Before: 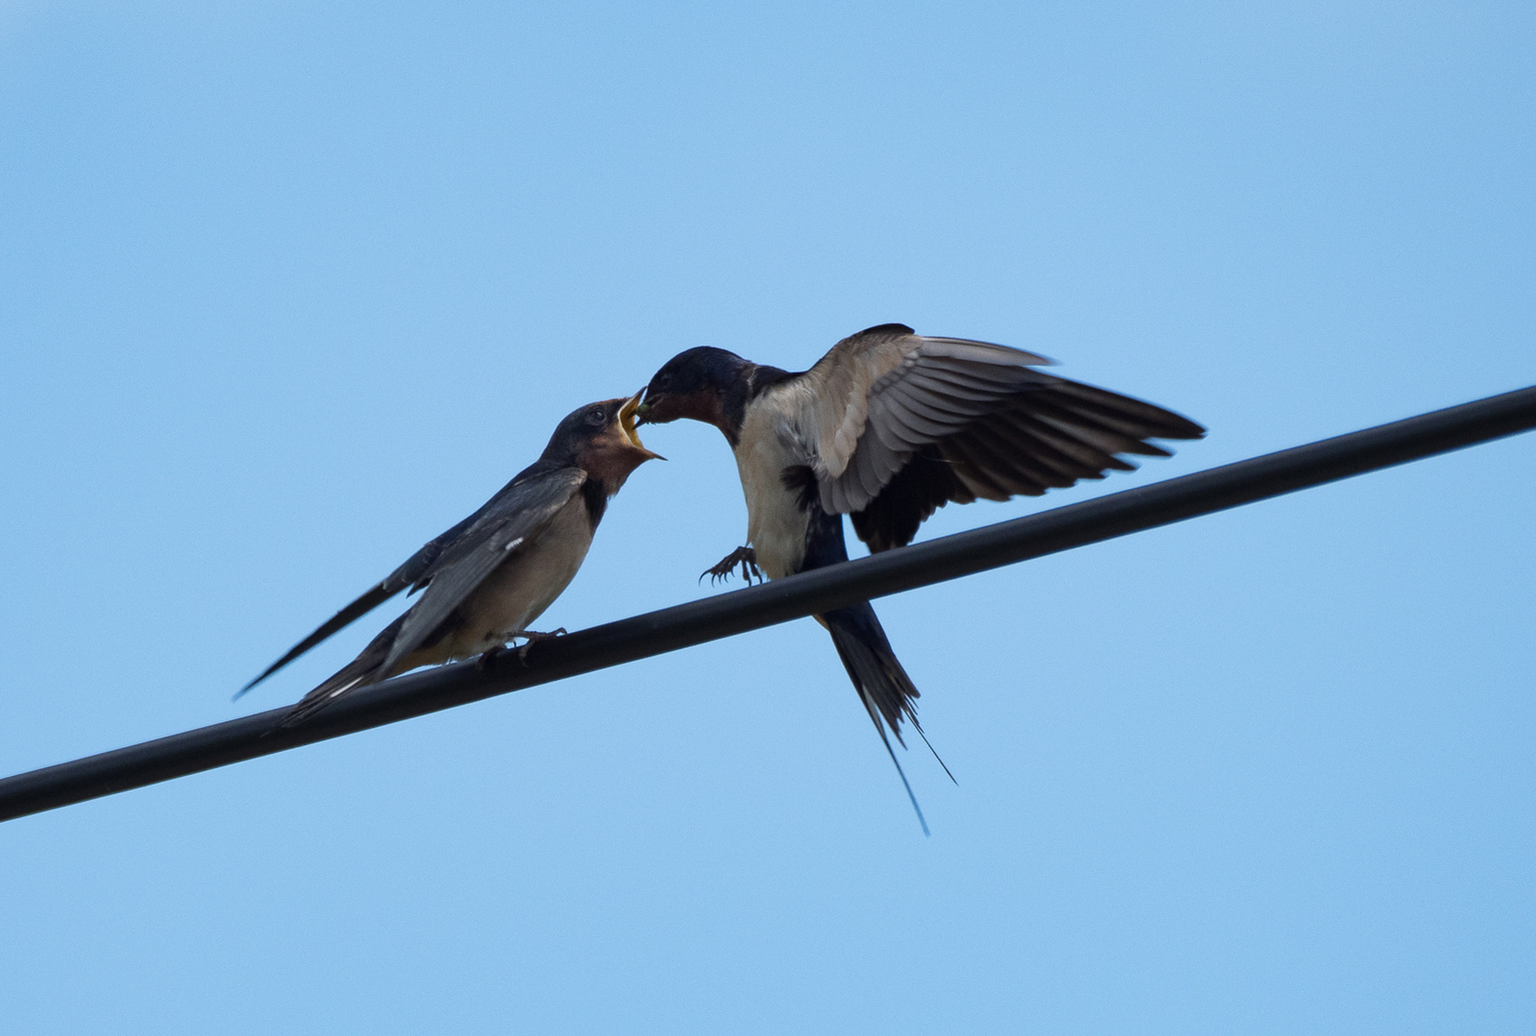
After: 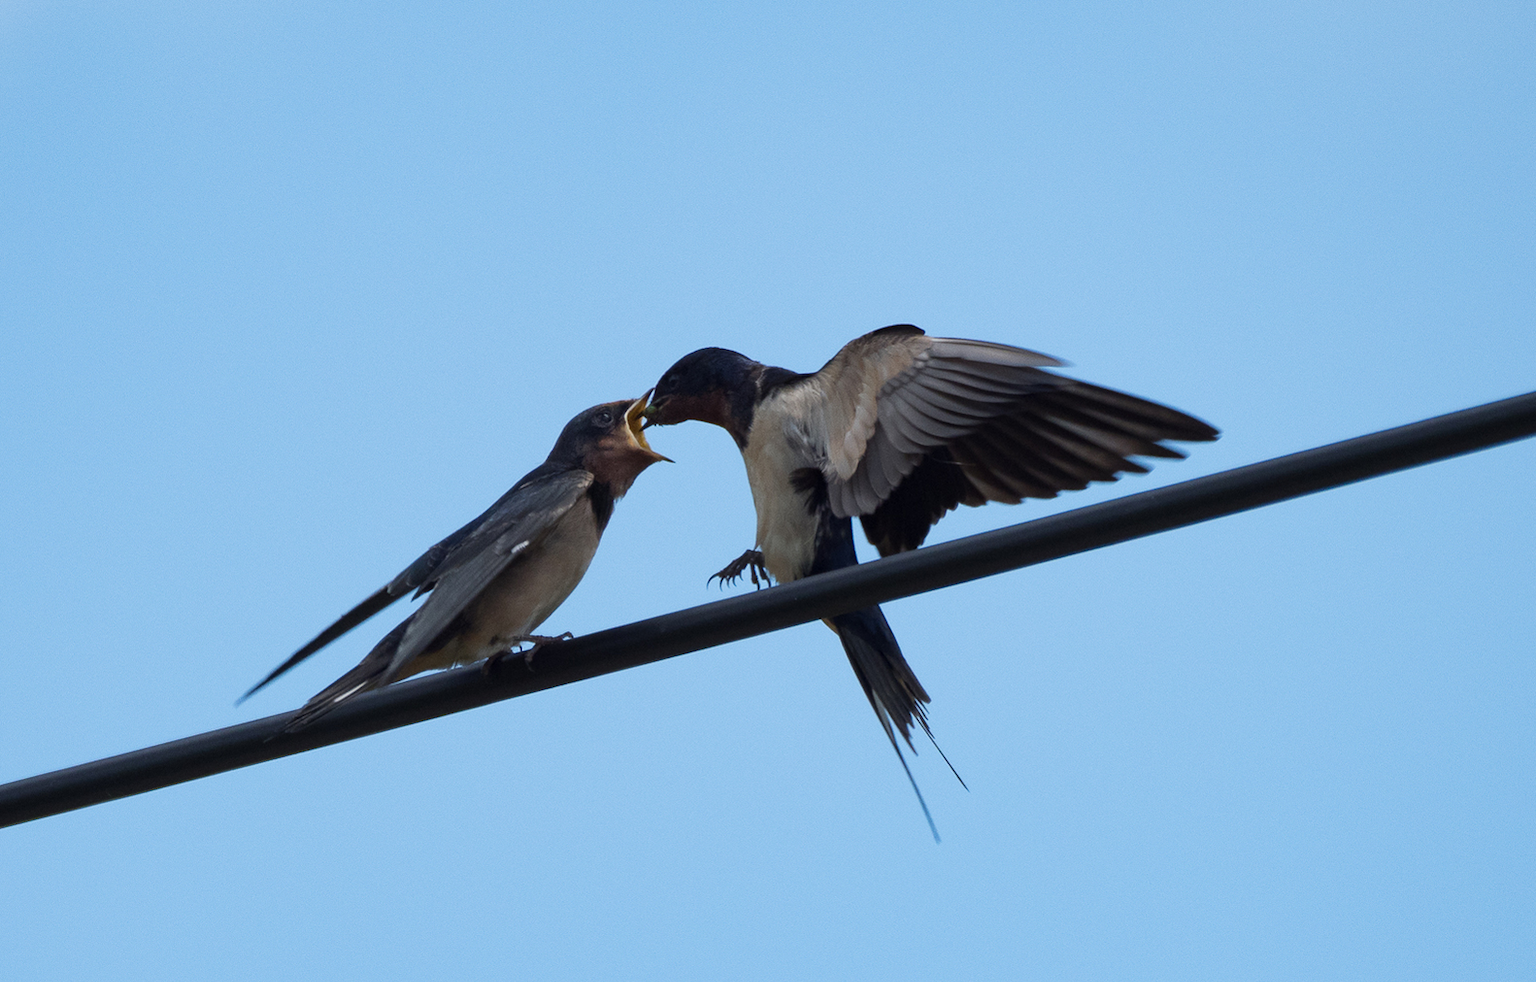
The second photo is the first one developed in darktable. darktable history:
crop: top 0.29%, right 0.259%, bottom 5.09%
